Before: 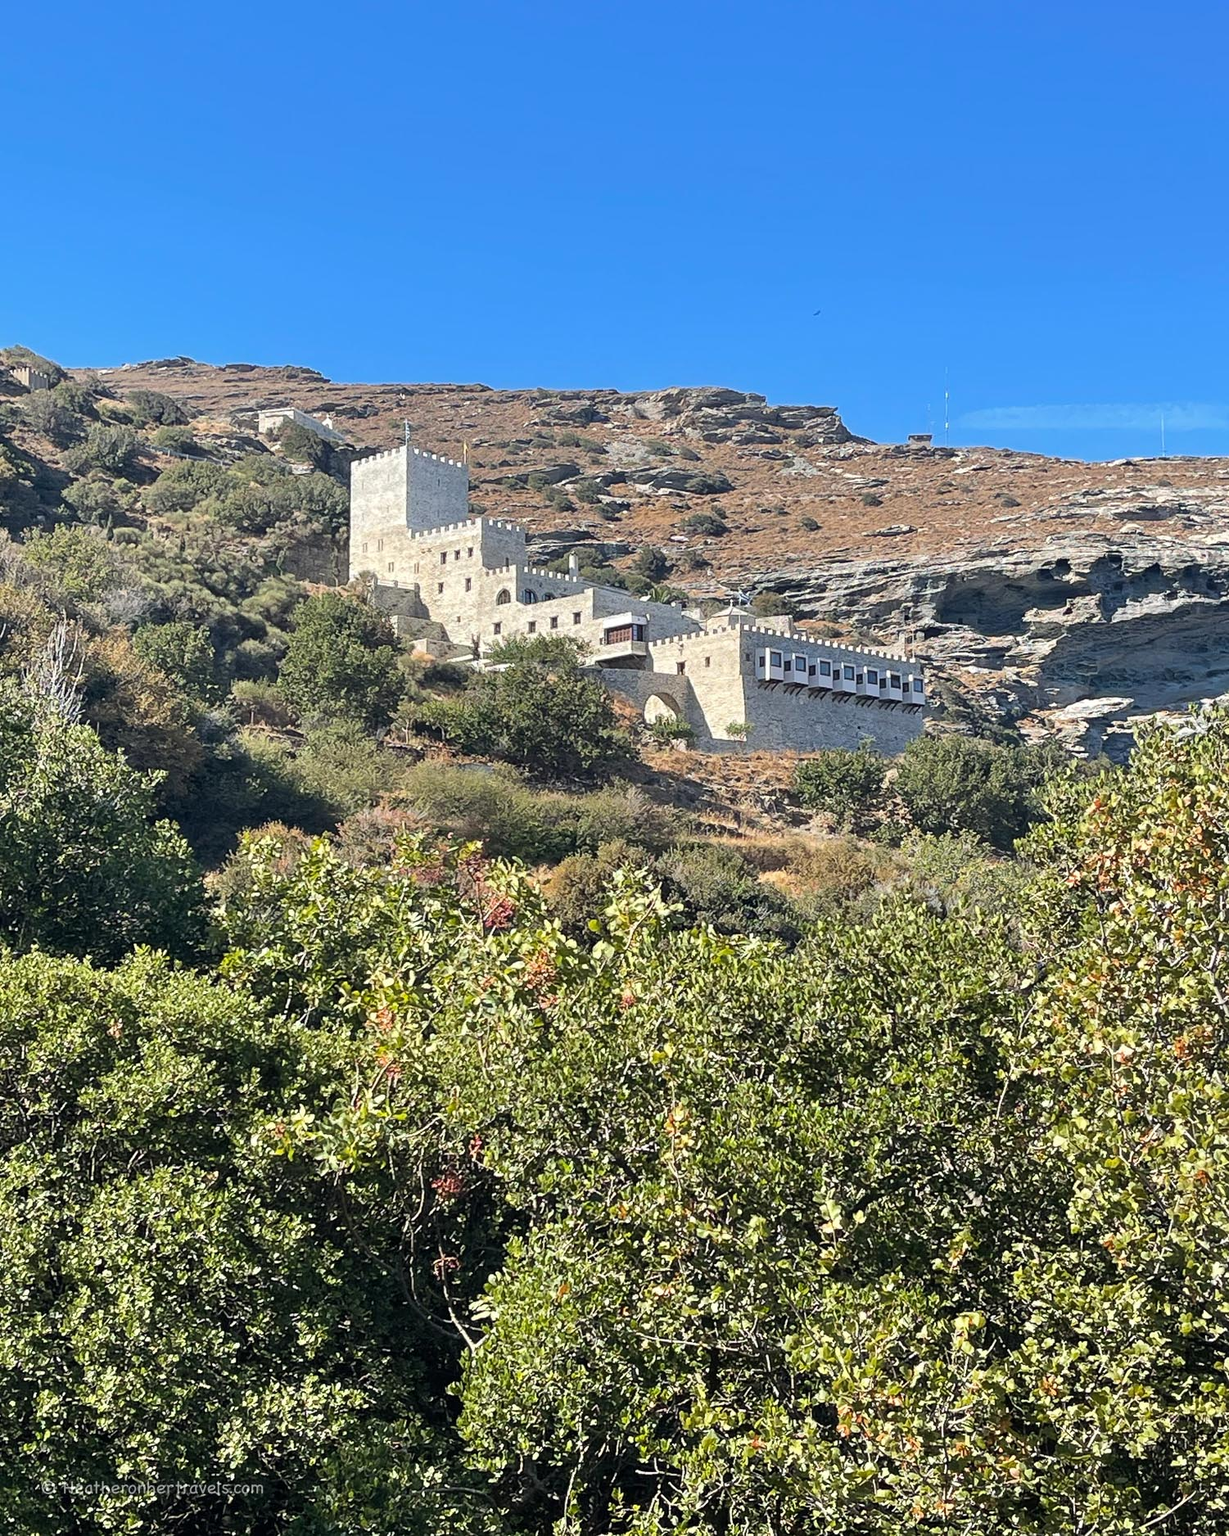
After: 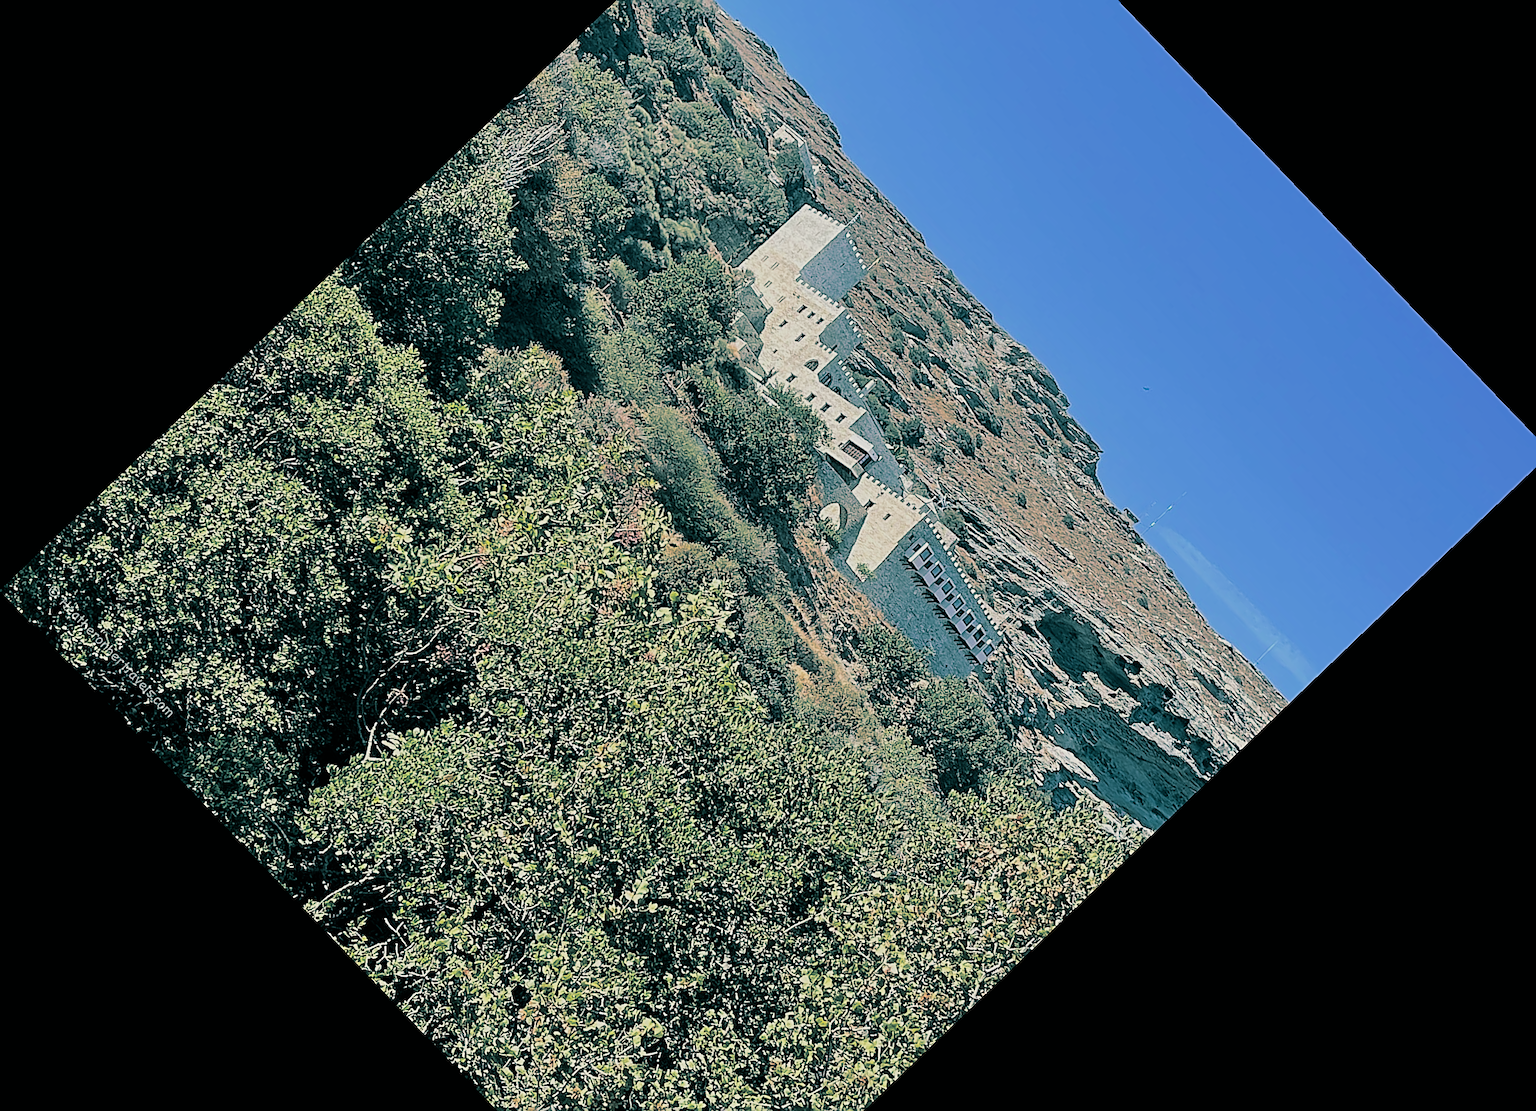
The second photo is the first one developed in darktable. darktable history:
crop and rotate: angle -46.26°, top 16.234%, right 0.912%, bottom 11.704%
filmic rgb: black relative exposure -7.65 EV, white relative exposure 4.56 EV, hardness 3.61, contrast 1.05
sharpen: amount 1
split-toning: shadows › hue 186.43°, highlights › hue 49.29°, compress 30.29%
